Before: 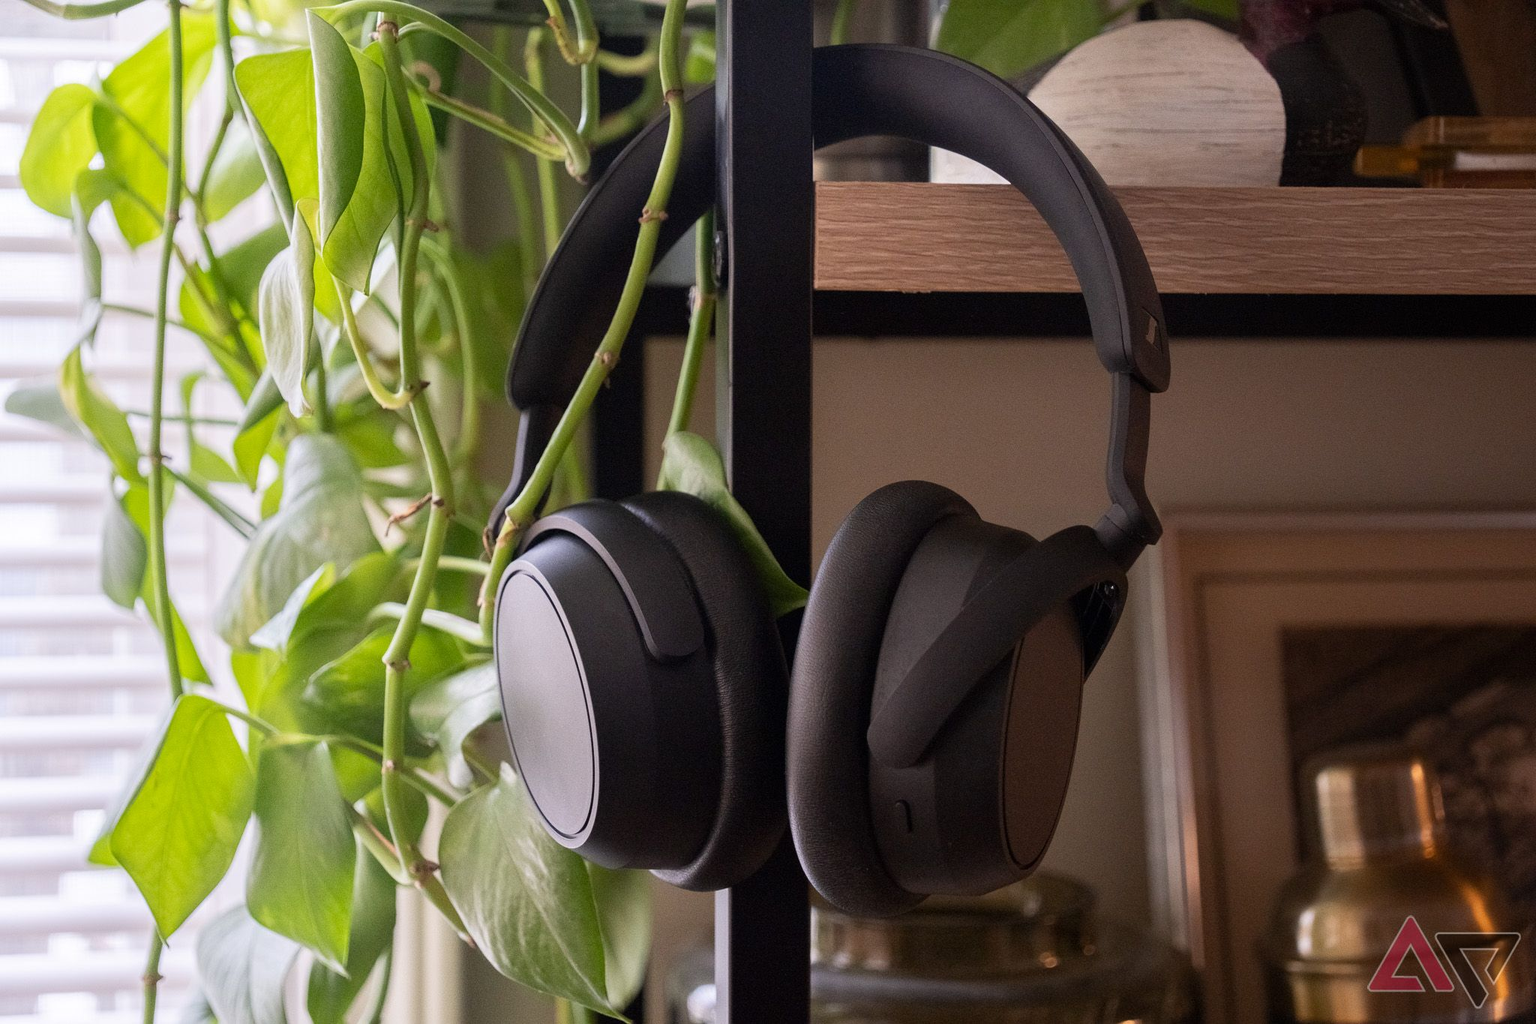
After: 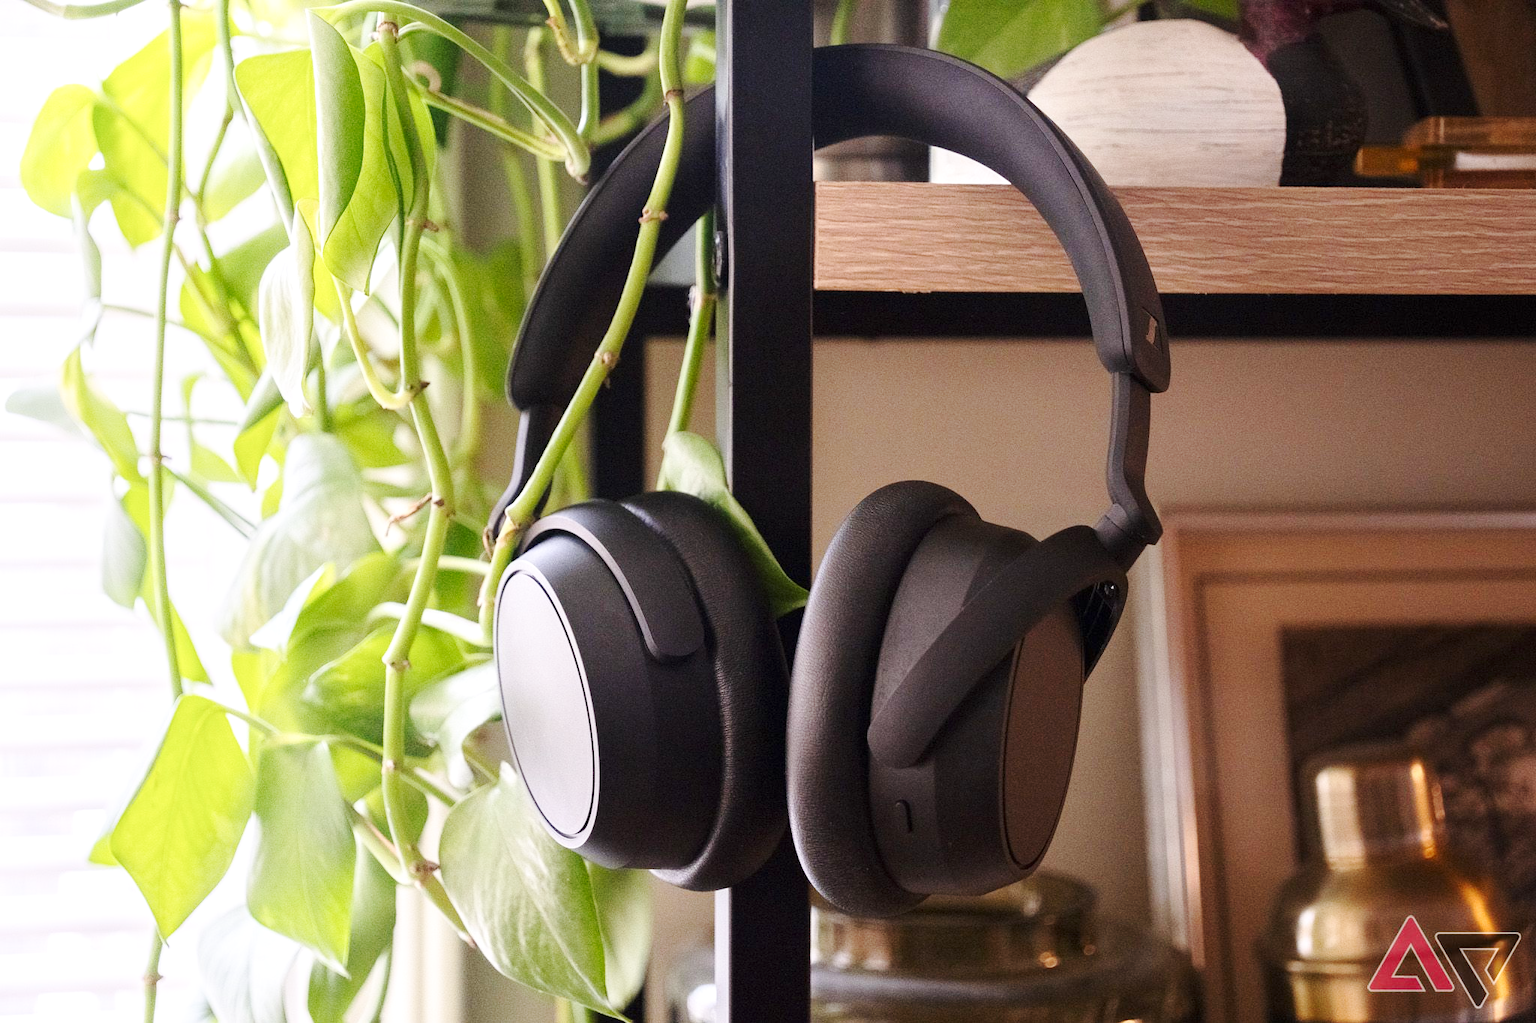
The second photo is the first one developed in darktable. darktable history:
shadows and highlights: shadows -11.96, white point adjustment 3.82, highlights 27.44
base curve: curves: ch0 [(0, 0) (0.025, 0.046) (0.112, 0.277) (0.467, 0.74) (0.814, 0.929) (1, 0.942)], preserve colors none
